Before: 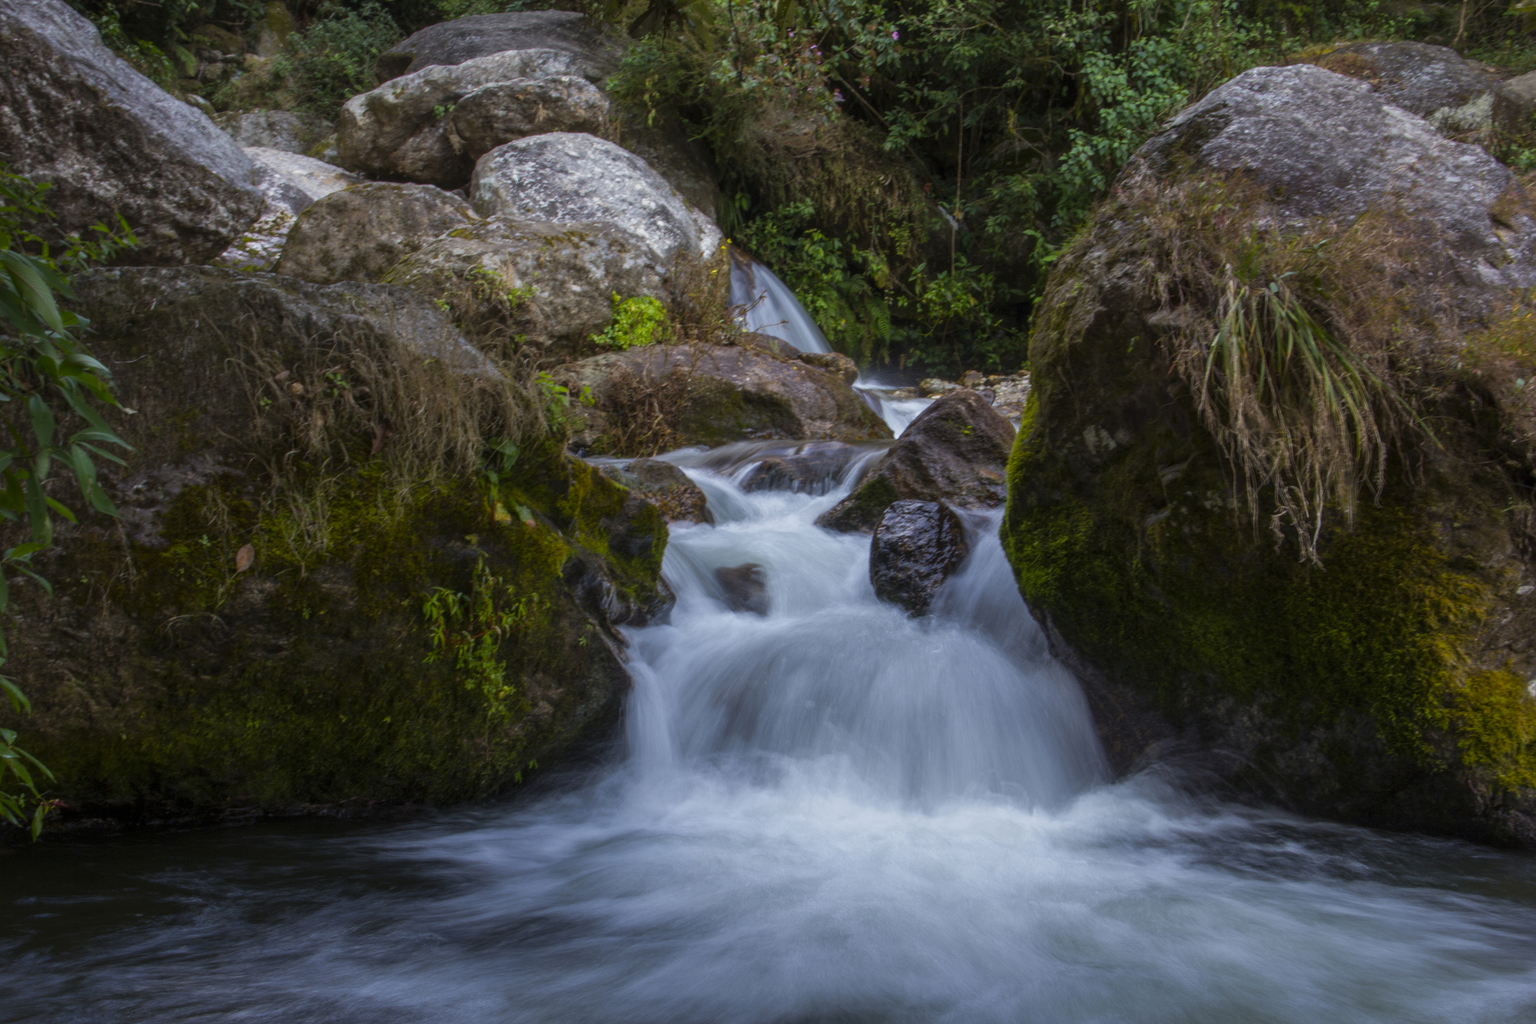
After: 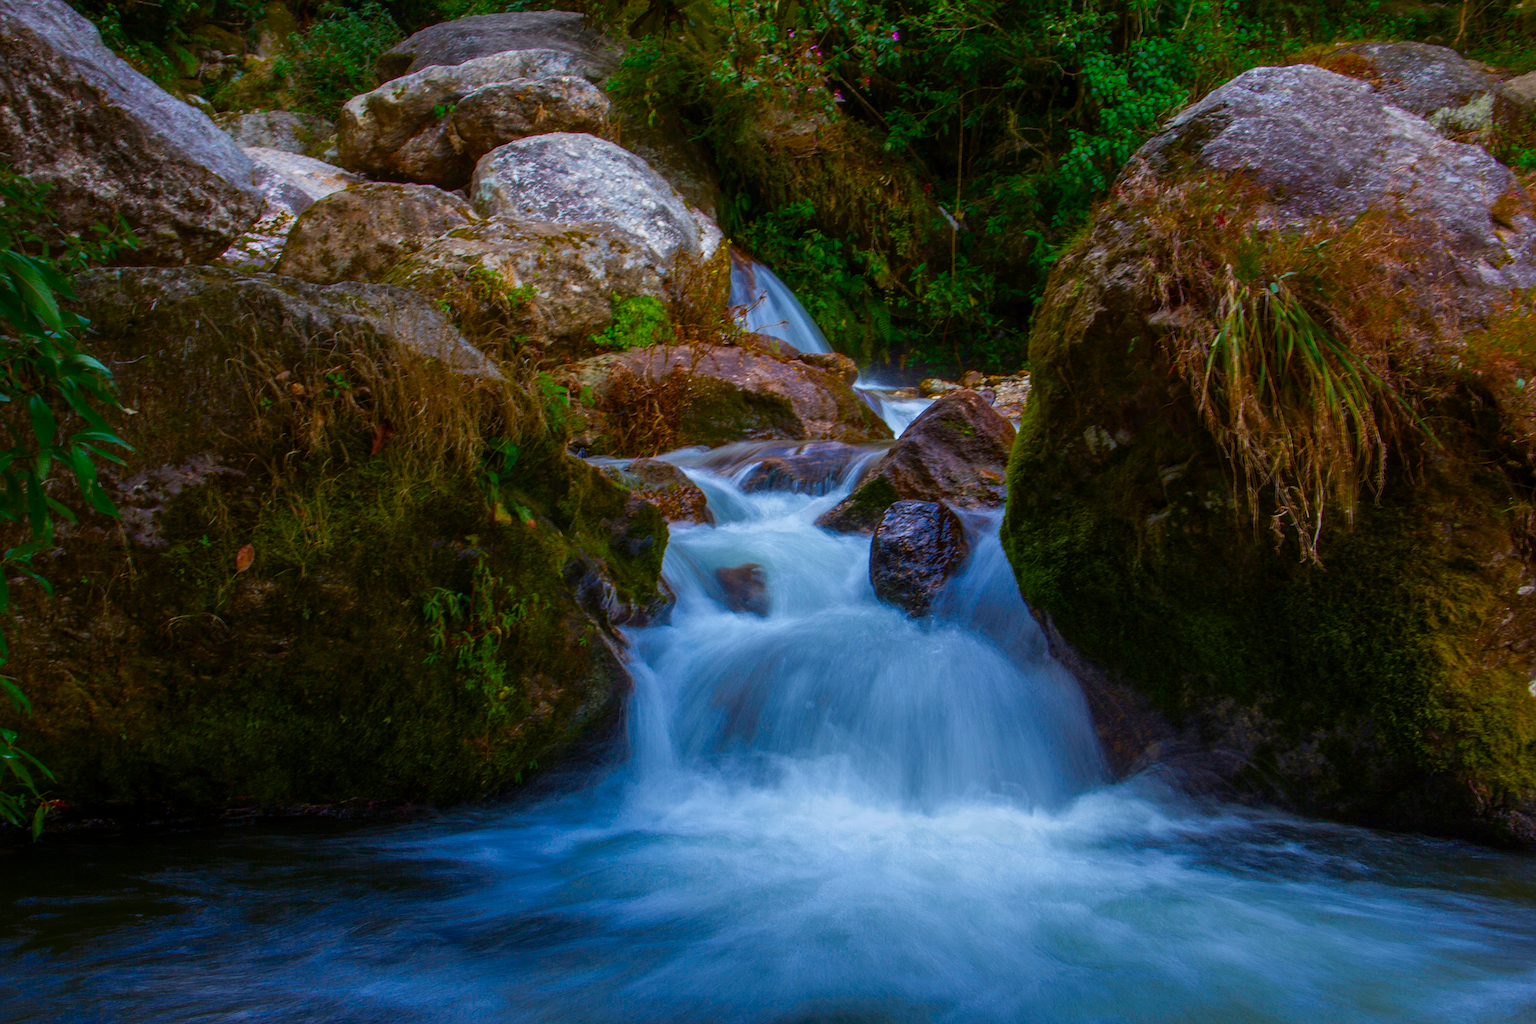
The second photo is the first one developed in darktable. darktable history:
sharpen: on, module defaults
color correction: highlights b* 0.034, saturation 1.33
color balance rgb: perceptual saturation grading › global saturation 39.46%, global vibrance 16.405%, saturation formula JzAzBz (2021)
